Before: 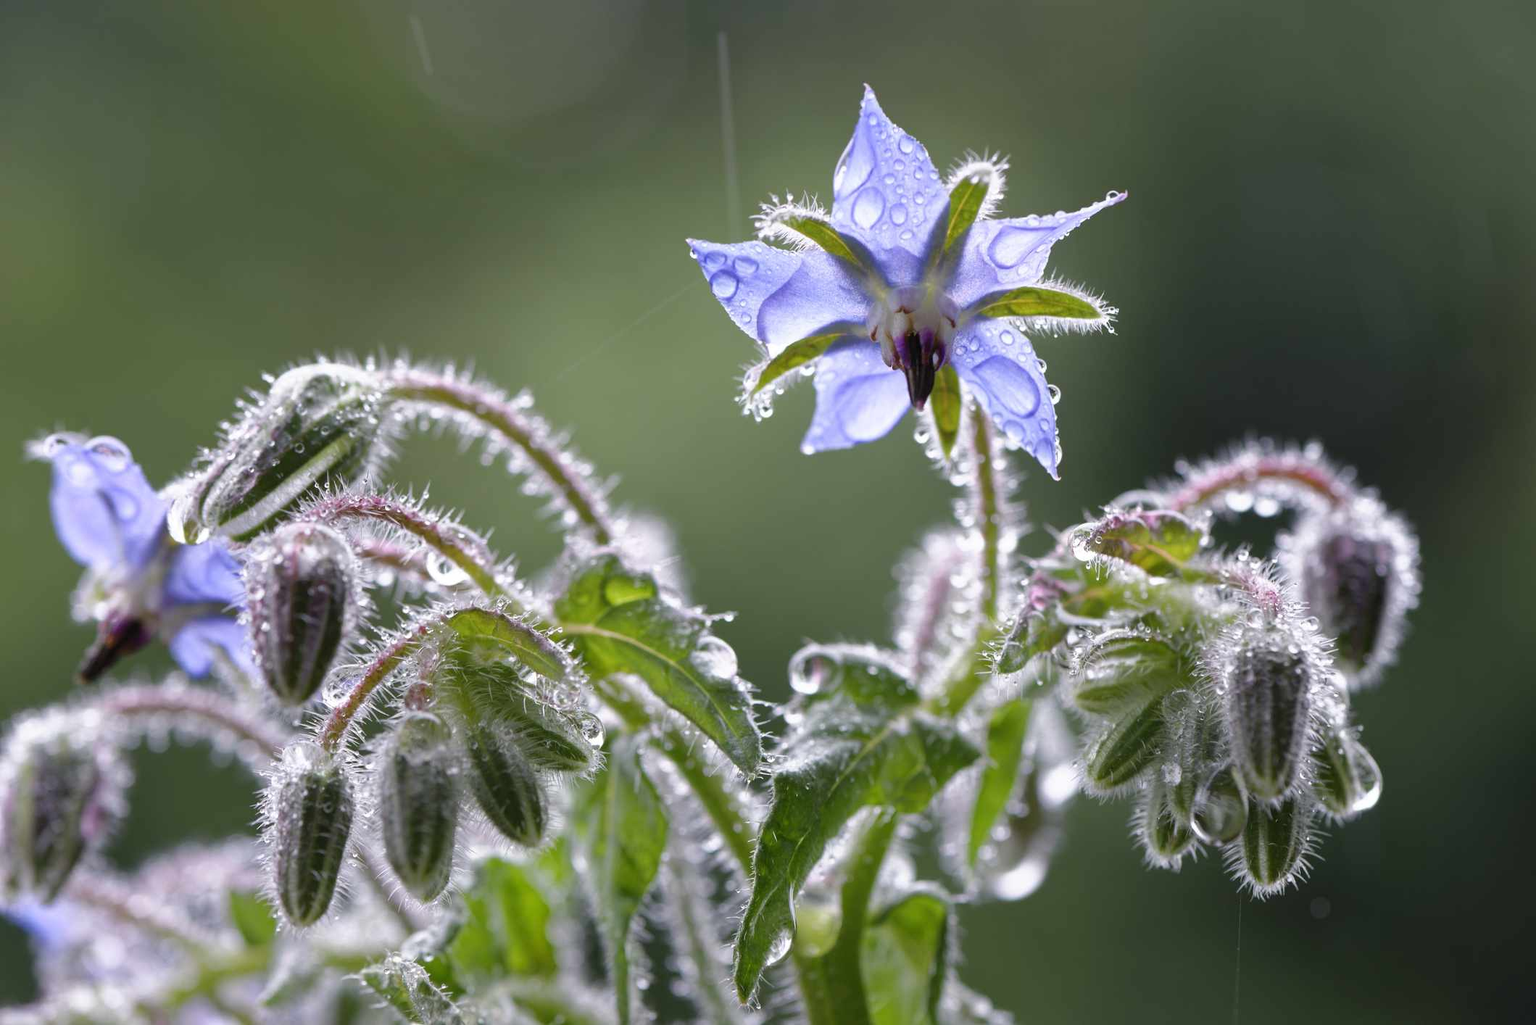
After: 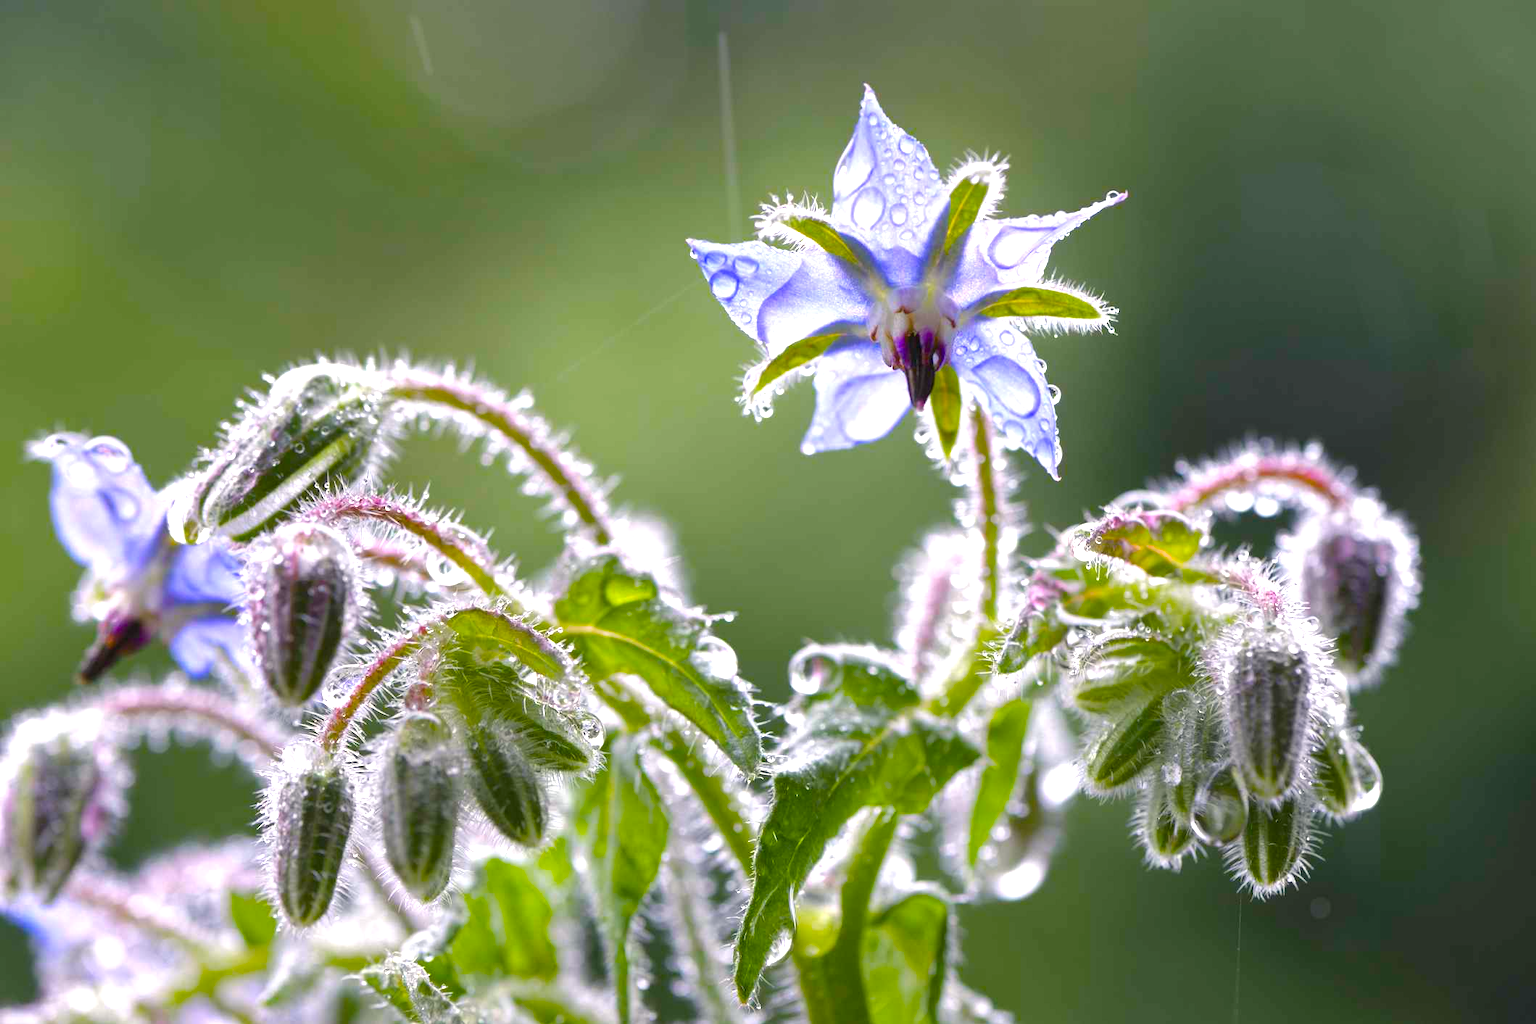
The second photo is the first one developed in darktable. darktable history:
color balance rgb: highlights gain › chroma 1.092%, highlights gain › hue 71.2°, linear chroma grading › global chroma 15.301%, perceptual saturation grading › global saturation 30.585%, perceptual brilliance grading › global brilliance 24.276%, contrast -9.963%
